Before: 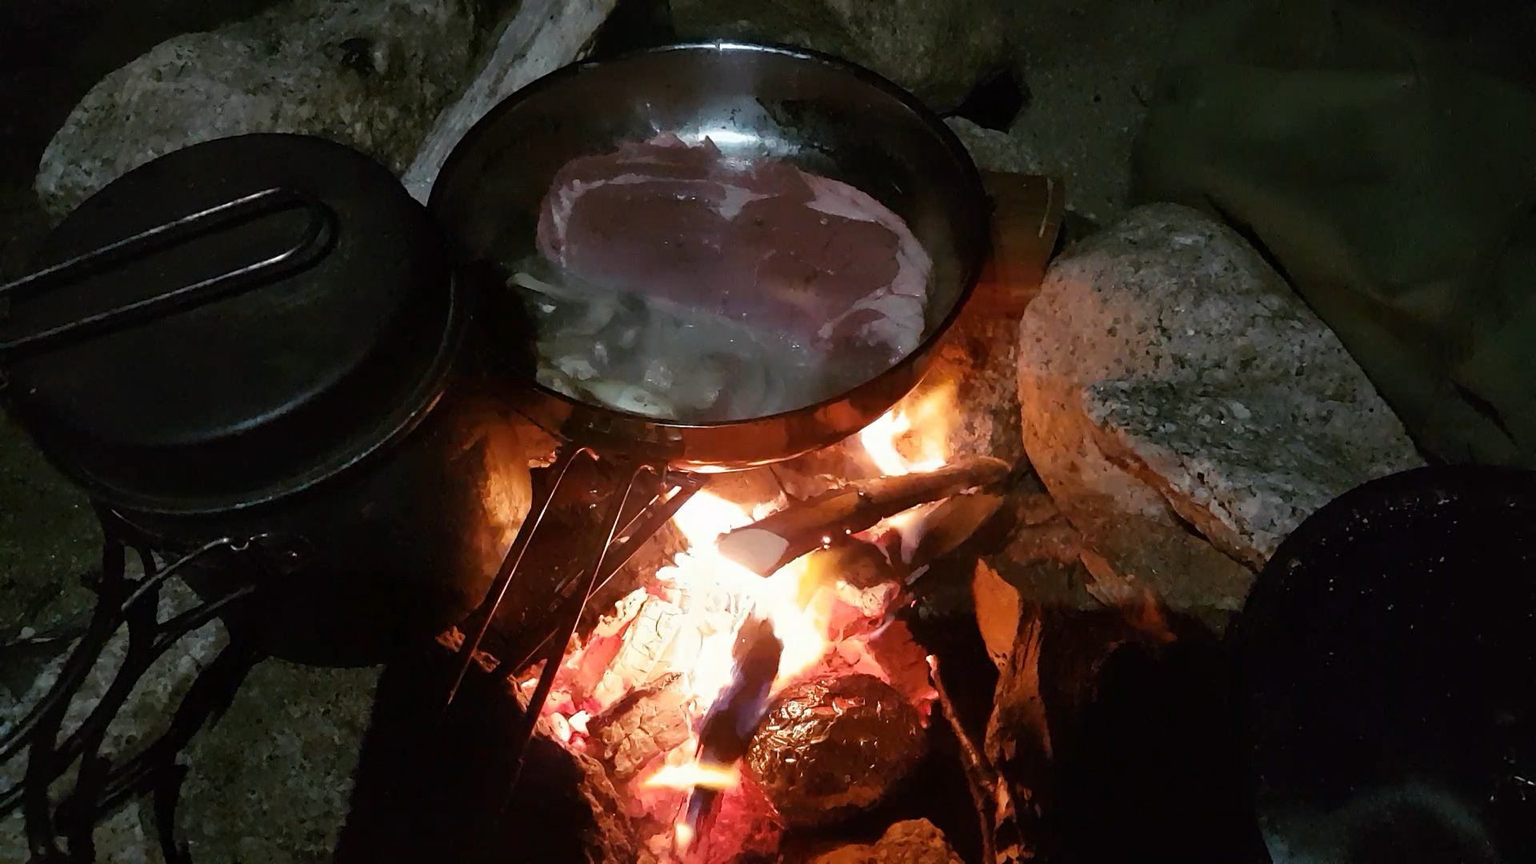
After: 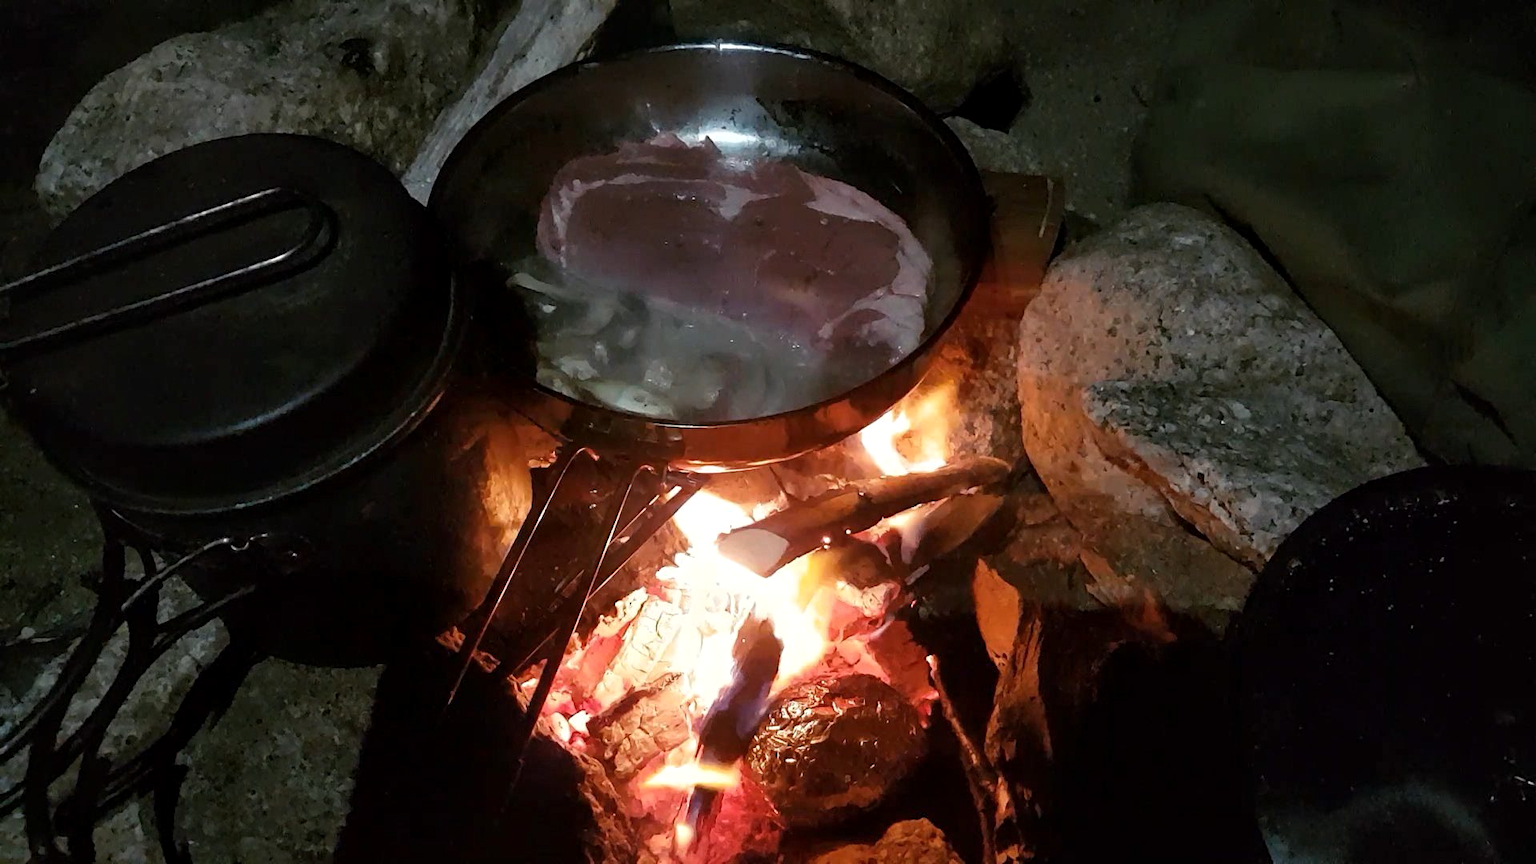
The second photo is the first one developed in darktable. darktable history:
local contrast: highlights 103%, shadows 98%, detail 120%, midtone range 0.2
